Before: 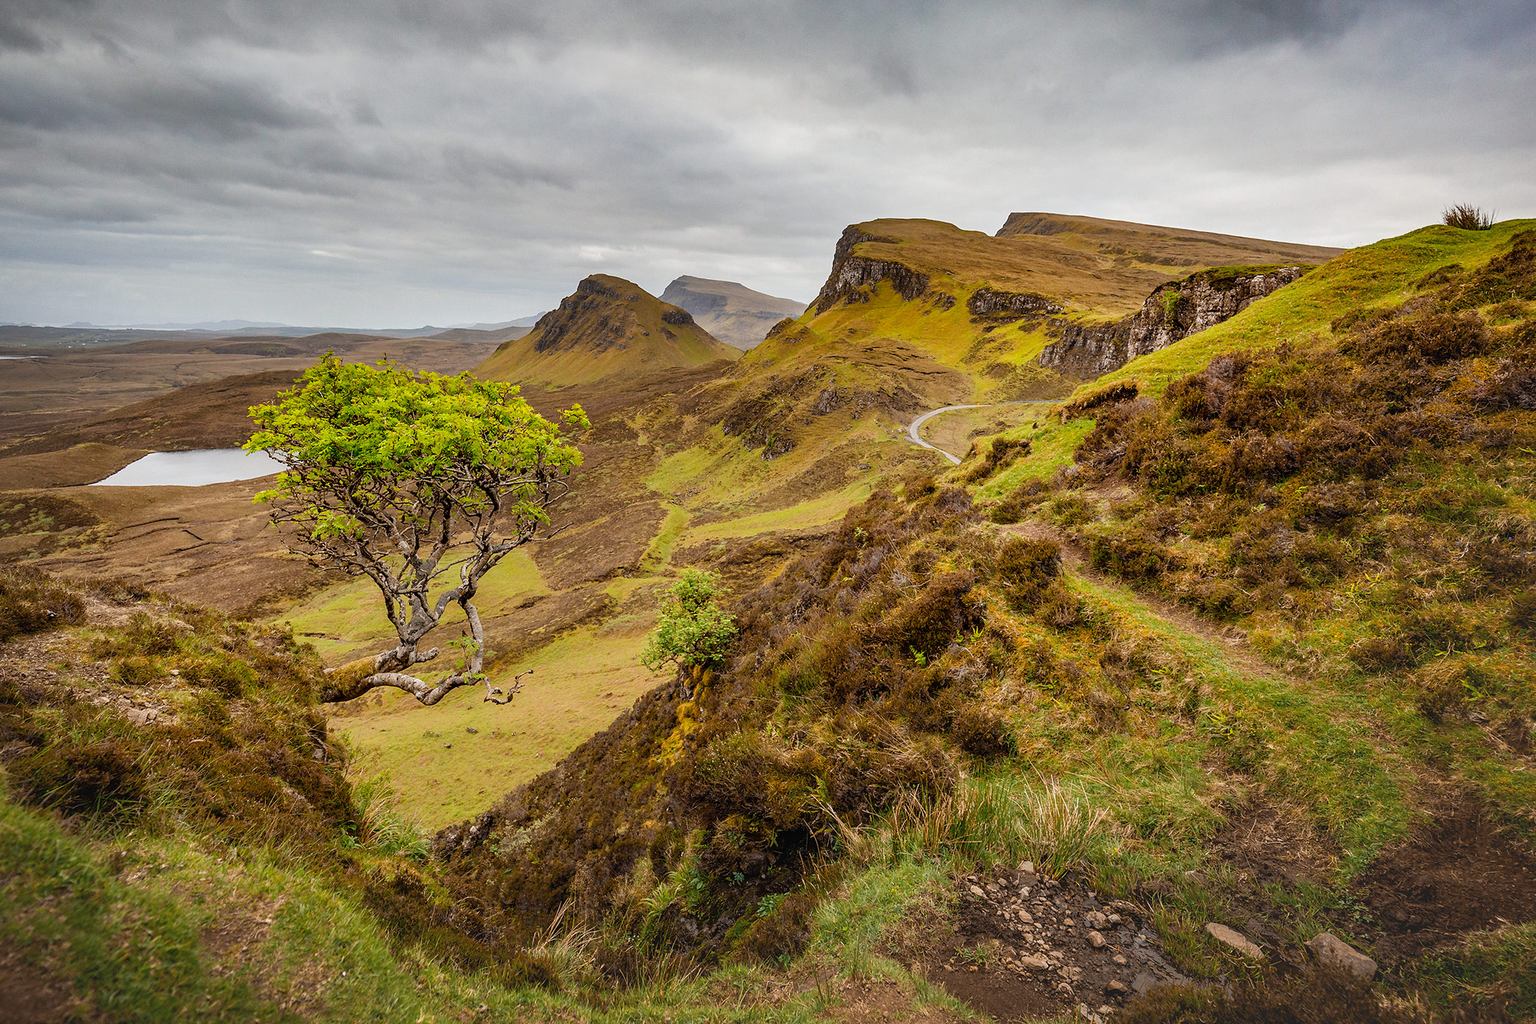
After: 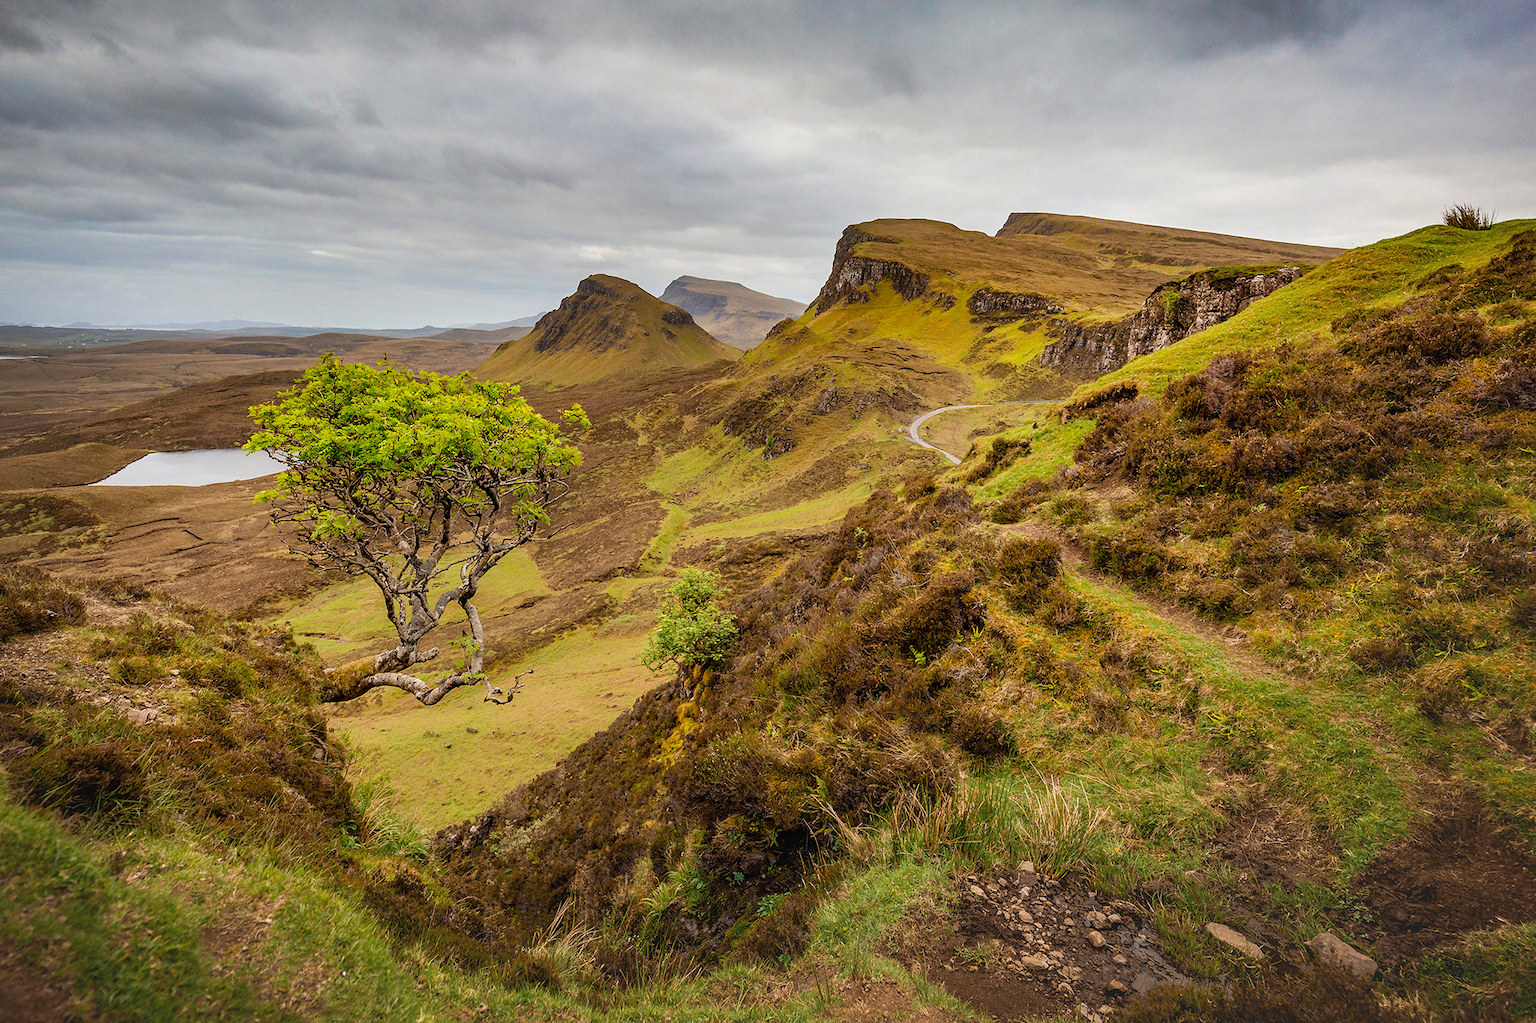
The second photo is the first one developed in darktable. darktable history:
velvia: on, module defaults
tone equalizer: edges refinement/feathering 500, mask exposure compensation -1.57 EV, preserve details no
